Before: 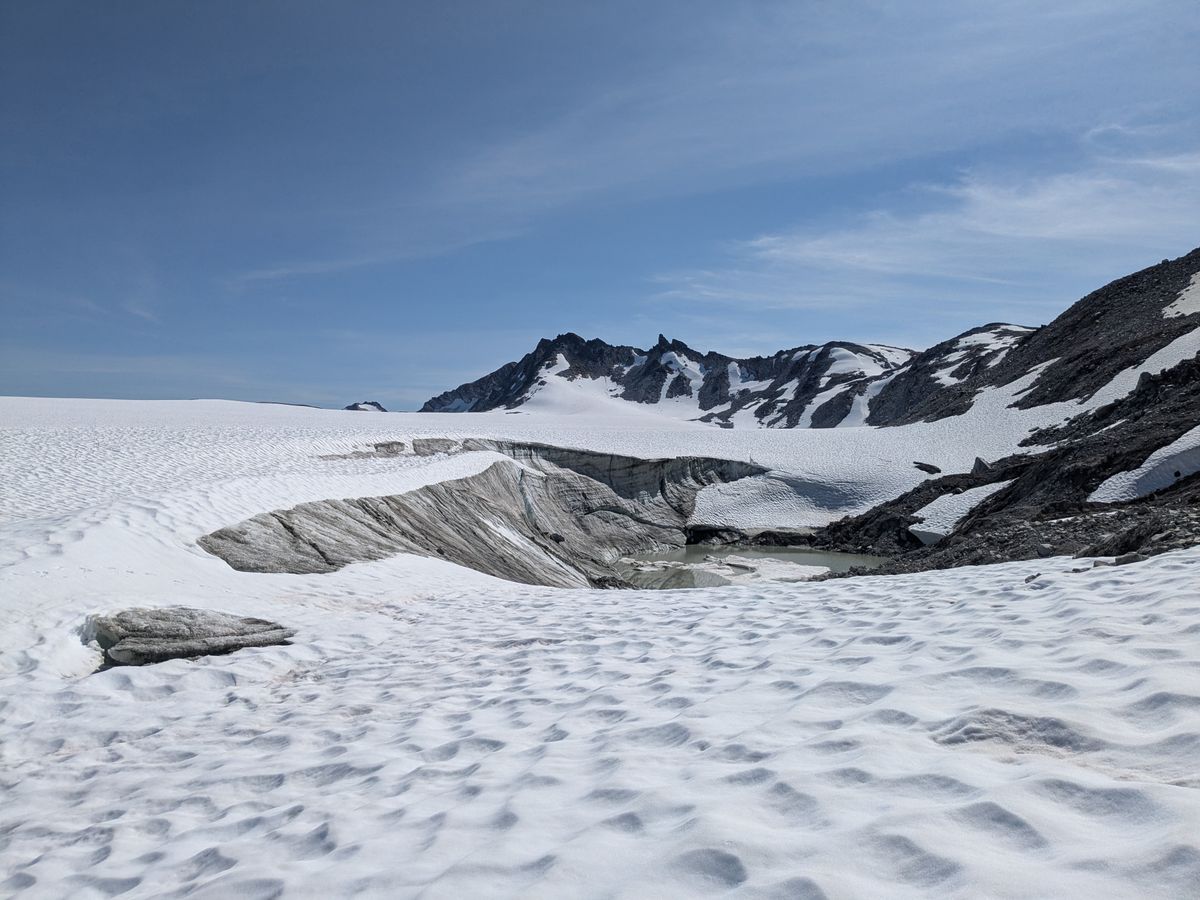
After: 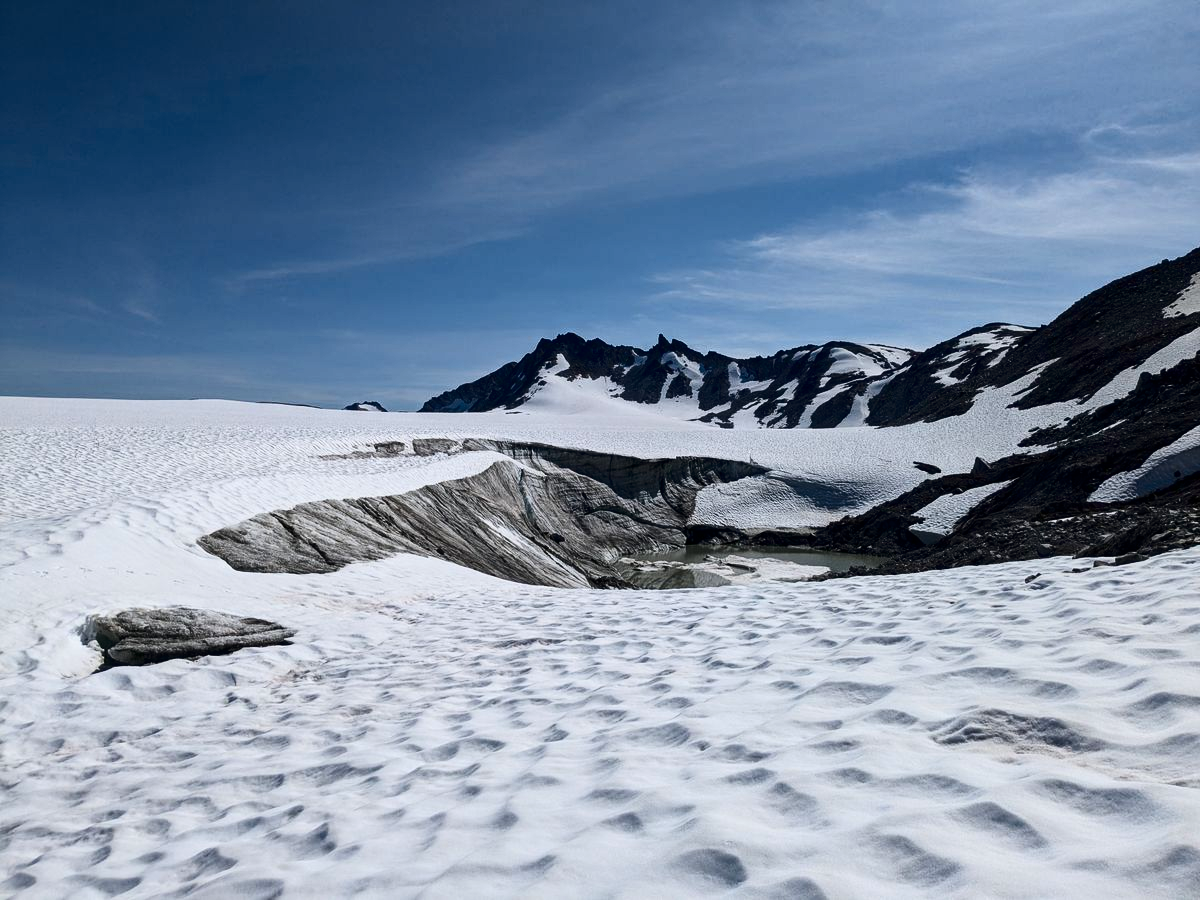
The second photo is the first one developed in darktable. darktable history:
contrast brightness saturation: contrast 0.237, brightness -0.227, saturation 0.138
